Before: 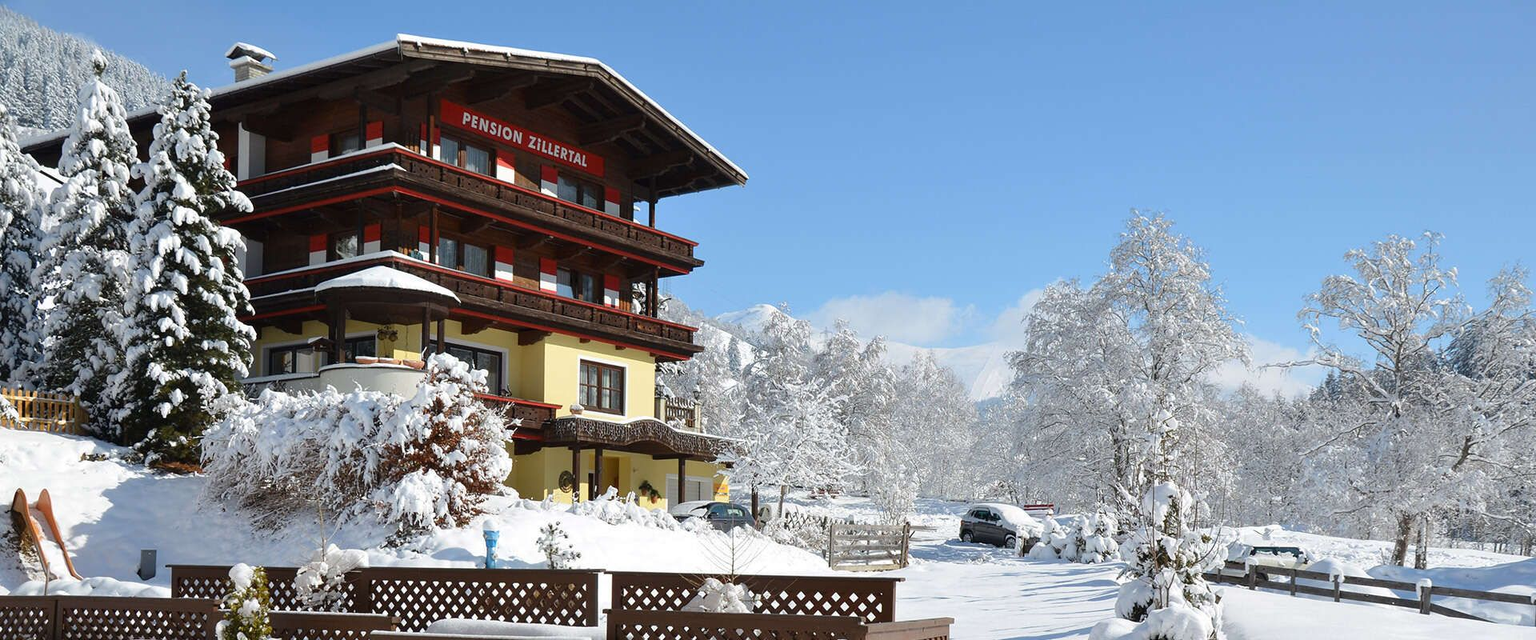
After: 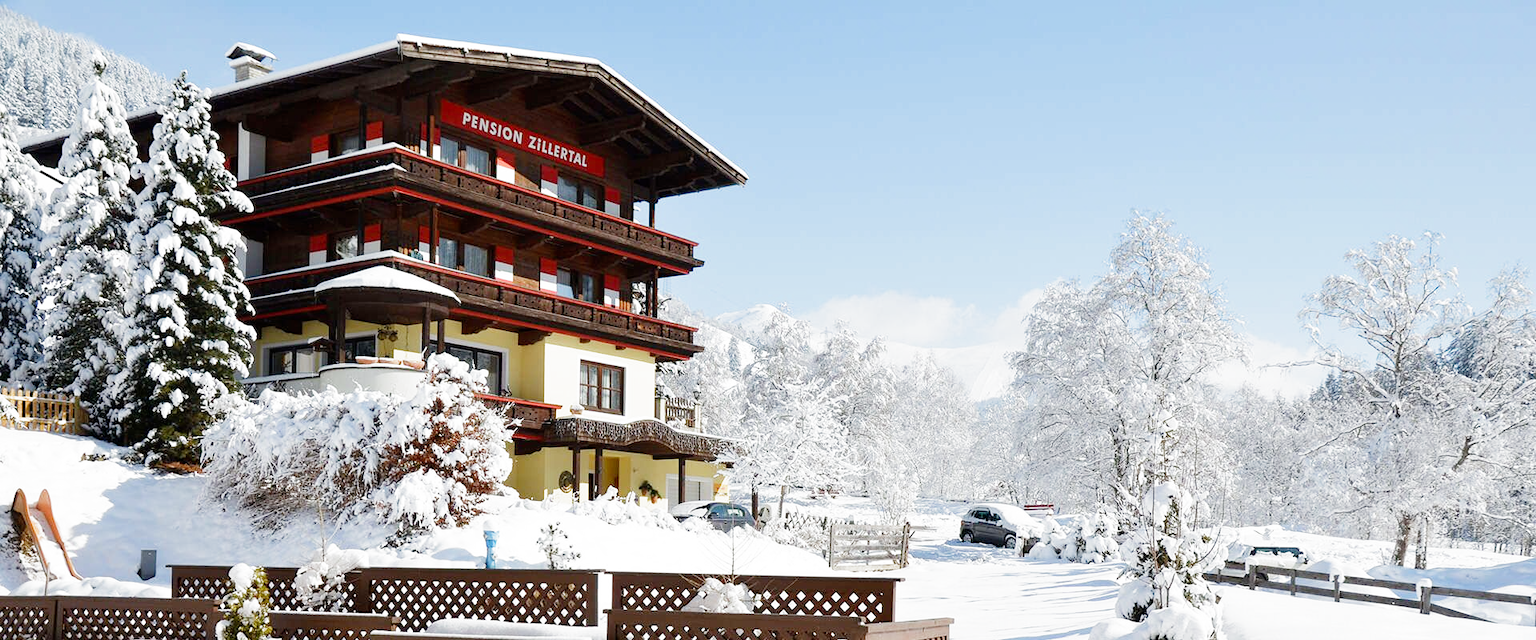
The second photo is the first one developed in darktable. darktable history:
filmic rgb: middle gray luminance 9.23%, black relative exposure -10.55 EV, white relative exposure 3.45 EV, threshold 6 EV, target black luminance 0%, hardness 5.98, latitude 59.69%, contrast 1.087, highlights saturation mix 5%, shadows ↔ highlights balance 29.23%, add noise in highlights 0, preserve chrominance no, color science v3 (2019), use custom middle-gray values true, iterations of high-quality reconstruction 0, contrast in highlights soft, enable highlight reconstruction true
contrast brightness saturation: saturation -0.05
